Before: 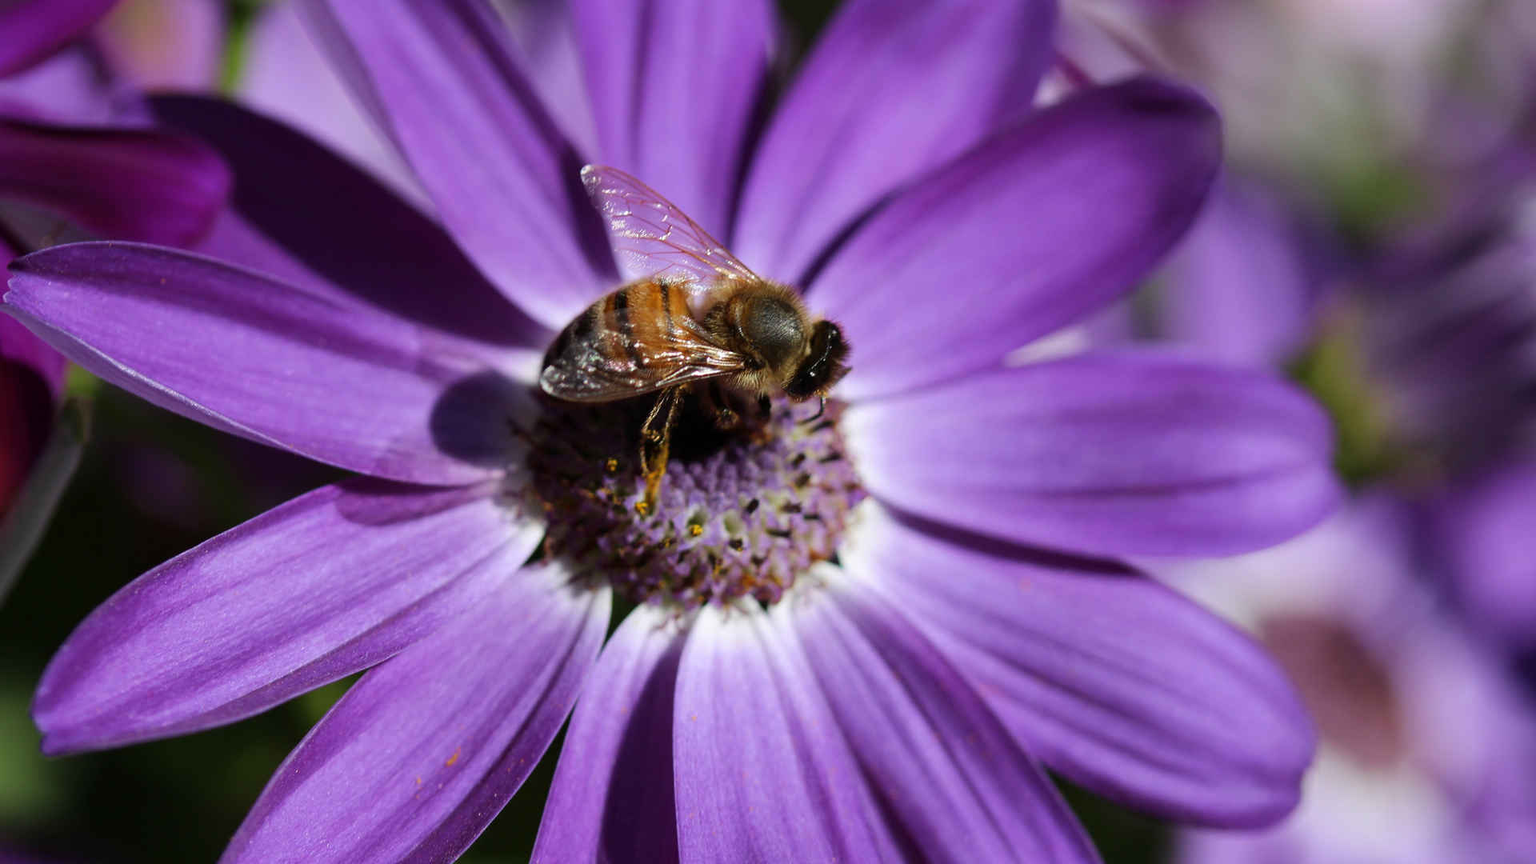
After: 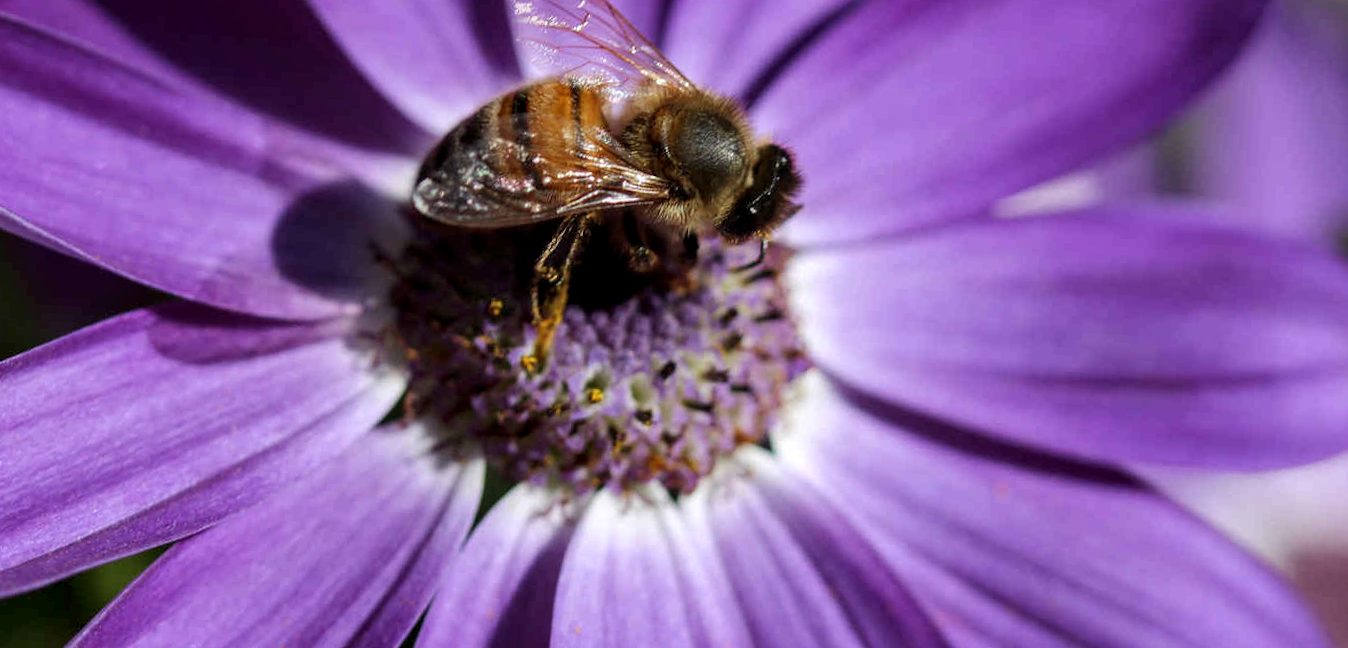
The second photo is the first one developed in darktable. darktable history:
crop and rotate: angle -3.74°, left 9.816%, top 21.256%, right 11.979%, bottom 11.905%
tone equalizer: edges refinement/feathering 500, mask exposure compensation -1.57 EV, preserve details no
local contrast: on, module defaults
